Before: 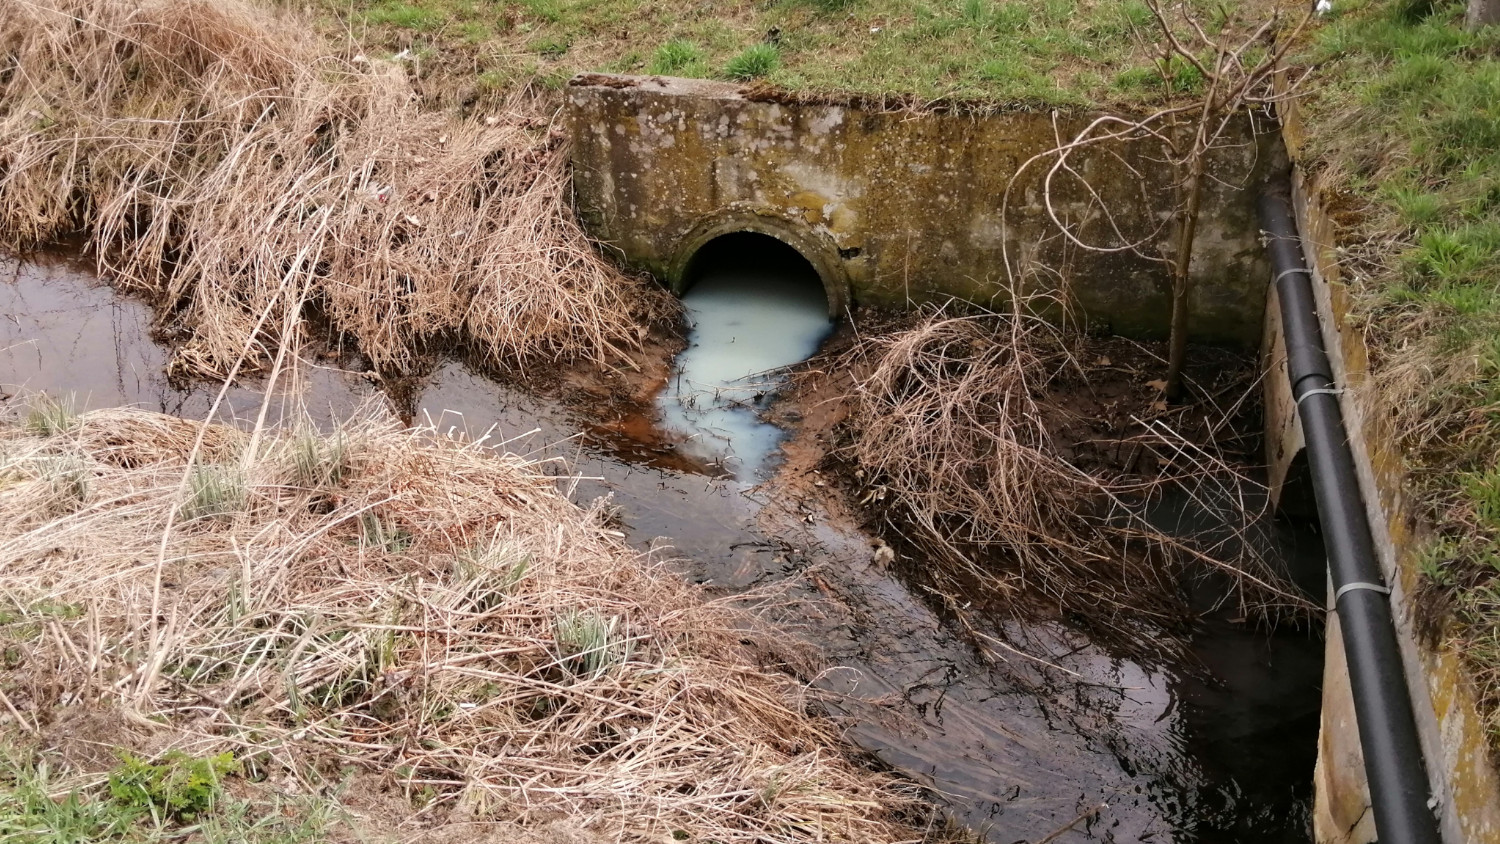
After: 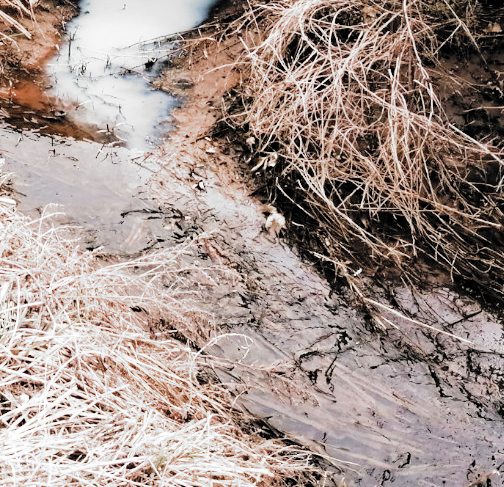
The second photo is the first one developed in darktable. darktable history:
filmic rgb: black relative exposure -5.11 EV, white relative exposure 3.96 EV, hardness 2.88, contrast 1.301, highlights saturation mix -30.31%, add noise in highlights 0.001, color science v3 (2019), use custom middle-gray values true, contrast in highlights soft
exposure: black level correction 0, exposure 1.199 EV, compensate highlight preservation false
crop: left 40.632%, top 39.549%, right 25.718%, bottom 2.663%
levels: white 99.92%, levels [0, 0.478, 1]
